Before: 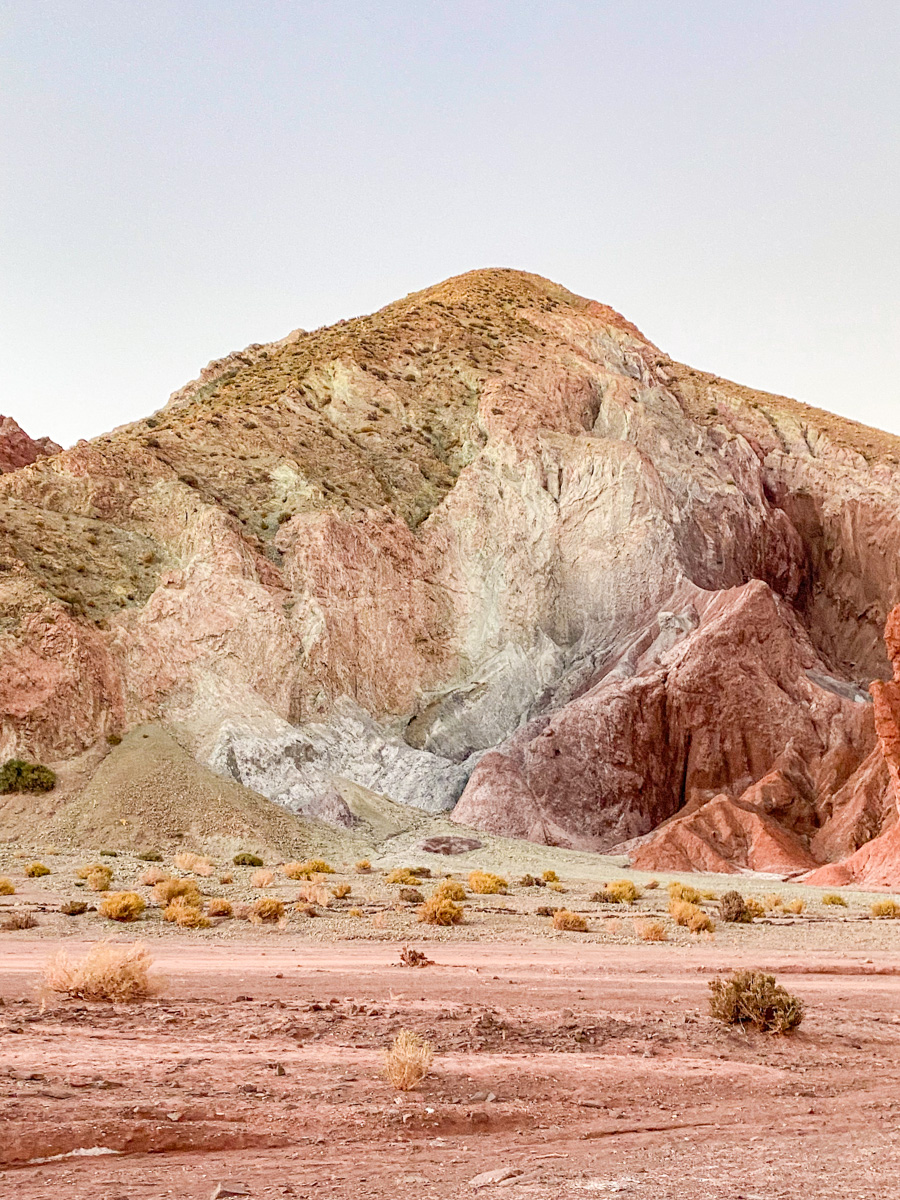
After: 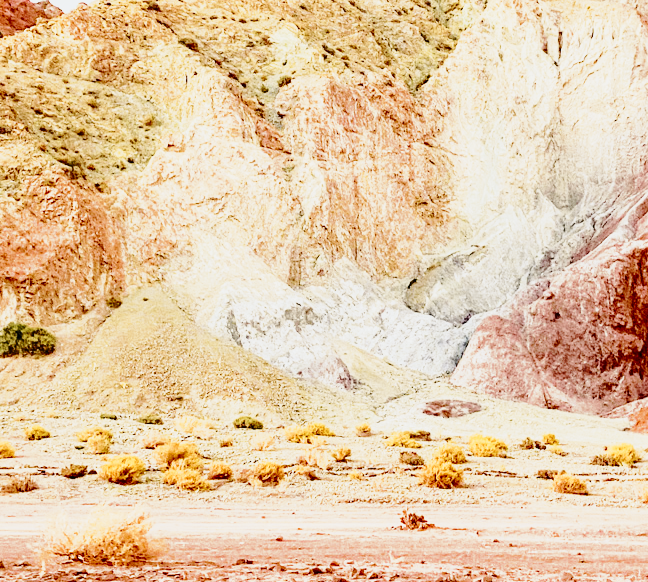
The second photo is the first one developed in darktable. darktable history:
crop: top 36.498%, right 27.964%, bottom 14.995%
base curve: curves: ch0 [(0, 0) (0.028, 0.03) (0.121, 0.232) (0.46, 0.748) (0.859, 0.968) (1, 1)], preserve colors none
color zones: curves: ch0 [(0, 0.5) (0.125, 0.4) (0.25, 0.5) (0.375, 0.4) (0.5, 0.4) (0.625, 0.35) (0.75, 0.35) (0.875, 0.5)]; ch1 [(0, 0.35) (0.125, 0.45) (0.25, 0.35) (0.375, 0.35) (0.5, 0.35) (0.625, 0.35) (0.75, 0.45) (0.875, 0.35)]; ch2 [(0, 0.6) (0.125, 0.5) (0.25, 0.5) (0.375, 0.6) (0.5, 0.6) (0.625, 0.5) (0.75, 0.5) (0.875, 0.5)]
tone curve: curves: ch0 [(0, 0) (0.11, 0.081) (0.256, 0.259) (0.398, 0.475) (0.498, 0.611) (0.65, 0.757) (0.835, 0.883) (1, 0.961)]; ch1 [(0, 0) (0.346, 0.307) (0.408, 0.369) (0.453, 0.457) (0.482, 0.479) (0.502, 0.498) (0.521, 0.51) (0.553, 0.554) (0.618, 0.65) (0.693, 0.727) (1, 1)]; ch2 [(0, 0) (0.366, 0.337) (0.434, 0.46) (0.485, 0.494) (0.5, 0.494) (0.511, 0.508) (0.537, 0.55) (0.579, 0.599) (0.621, 0.693) (1, 1)], color space Lab, independent channels, preserve colors none
